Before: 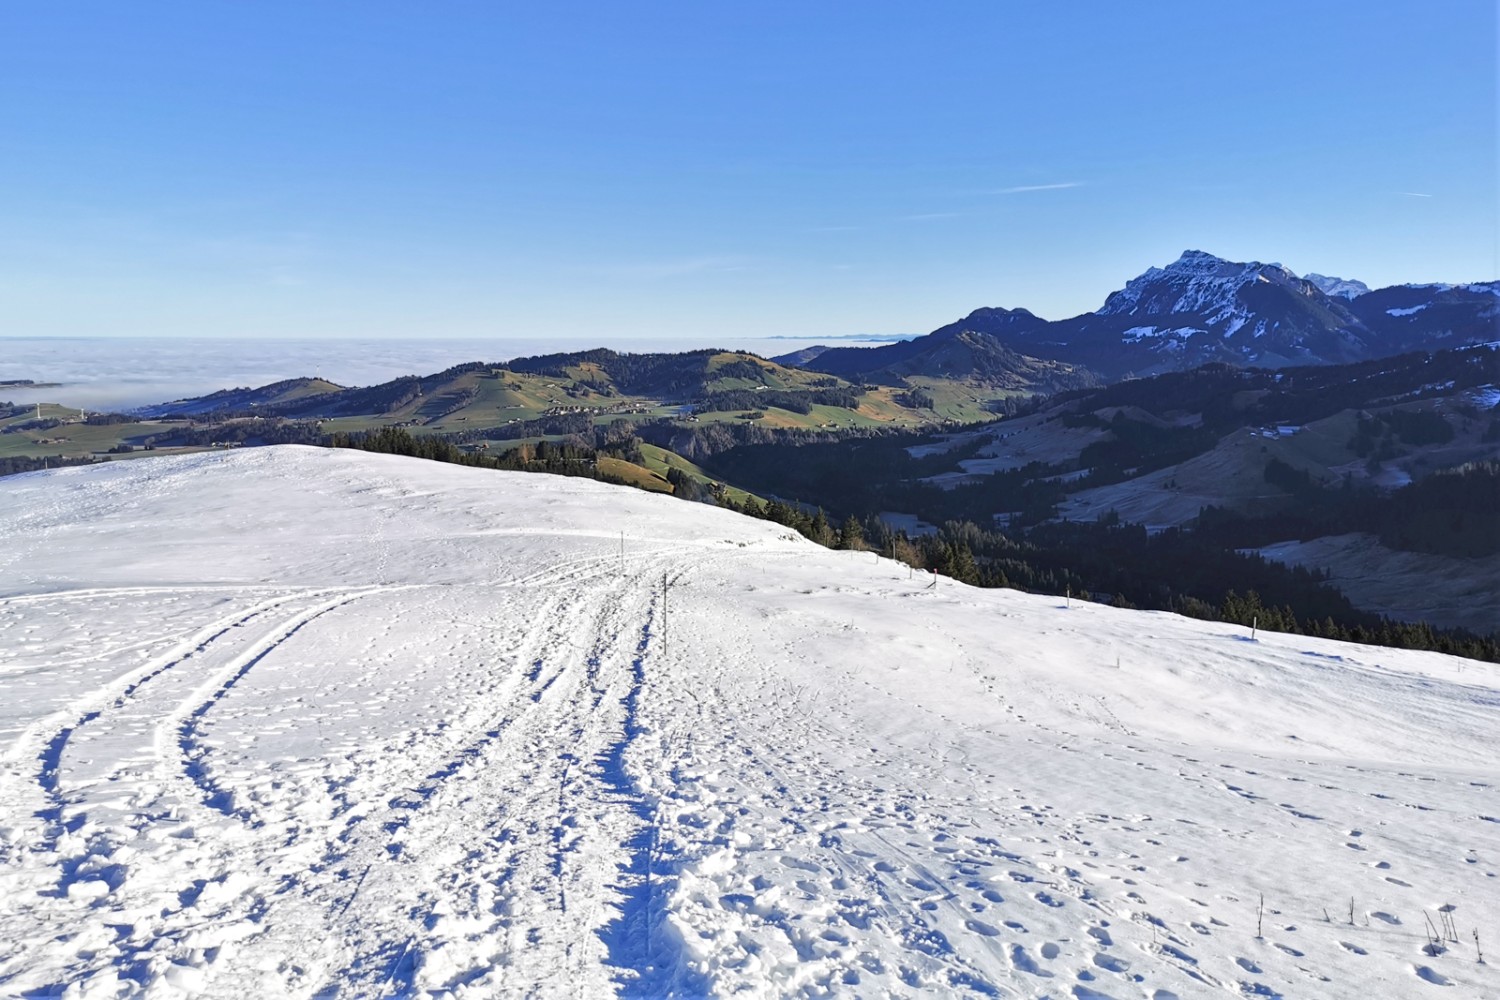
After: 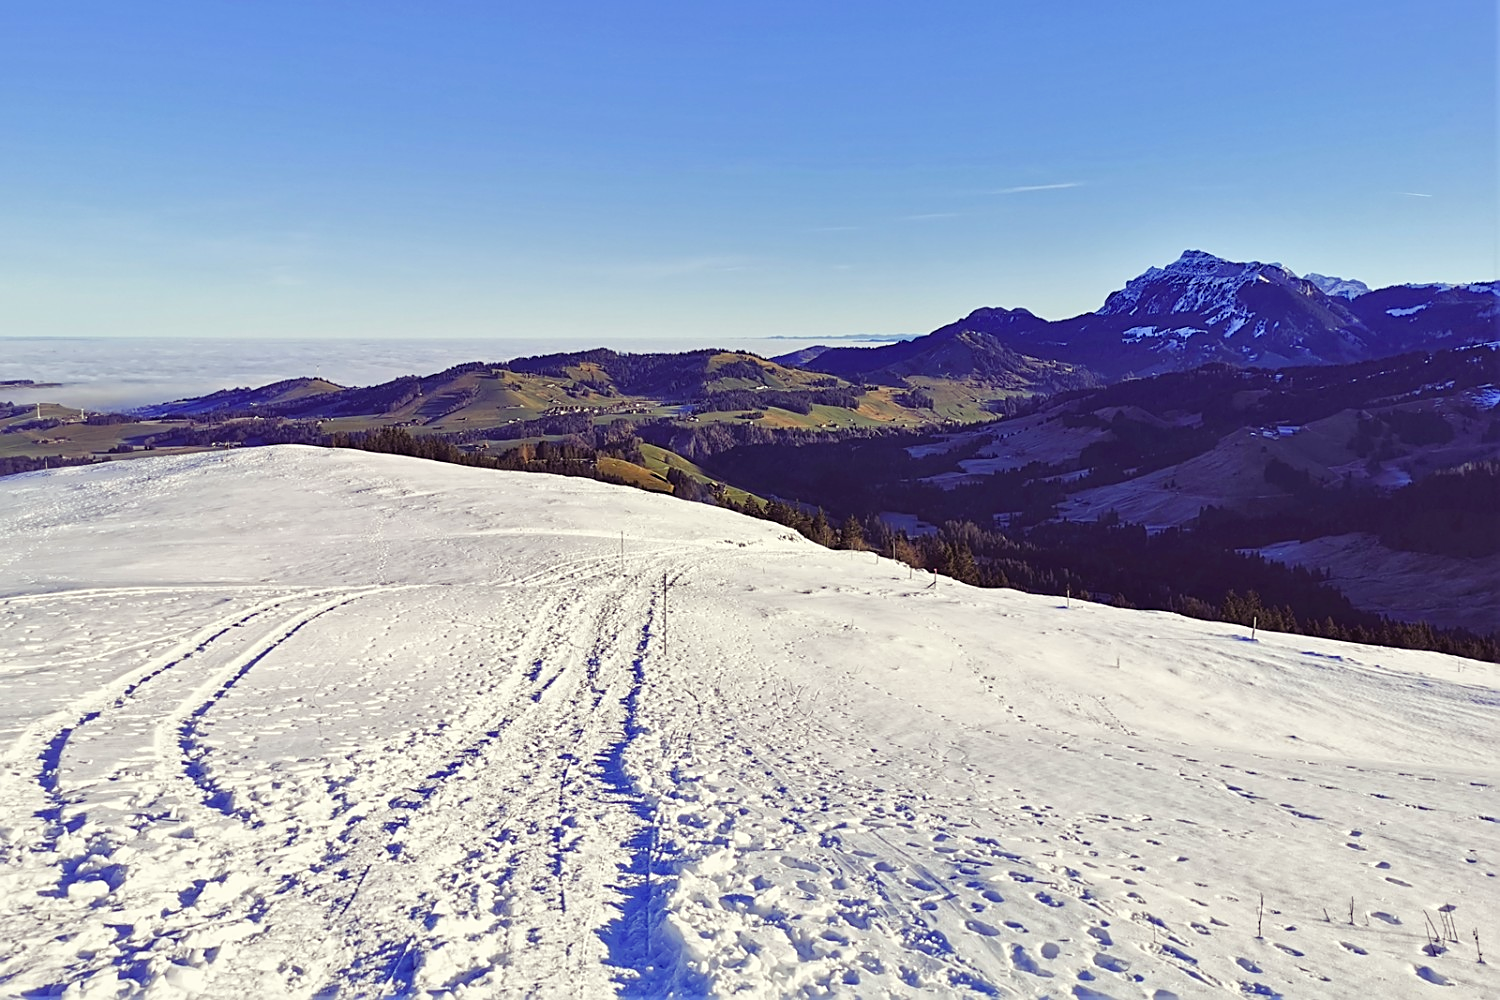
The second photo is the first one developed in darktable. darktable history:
white balance: emerald 1
color balance rgb: shadows lift › luminance -21.66%, shadows lift › chroma 8.98%, shadows lift › hue 283.37°, power › chroma 1.05%, power › hue 25.59°, highlights gain › luminance 6.08%, highlights gain › chroma 2.55%, highlights gain › hue 90°, global offset › luminance -0.87%, perceptual saturation grading › global saturation 25%, perceptual saturation grading › highlights -28.39%, perceptual saturation grading › shadows 33.98%
sharpen: on, module defaults
exposure: black level correction -0.015, exposure -0.125 EV, compensate highlight preservation false
